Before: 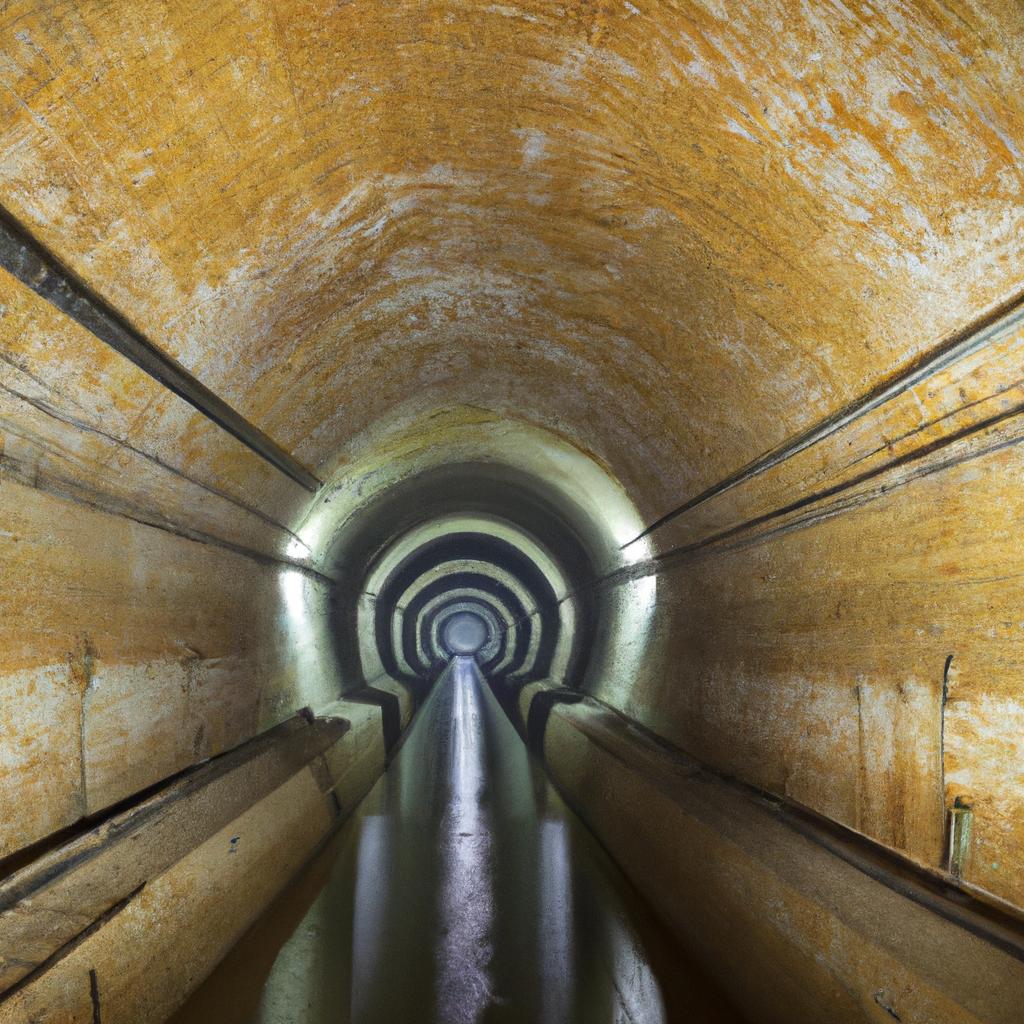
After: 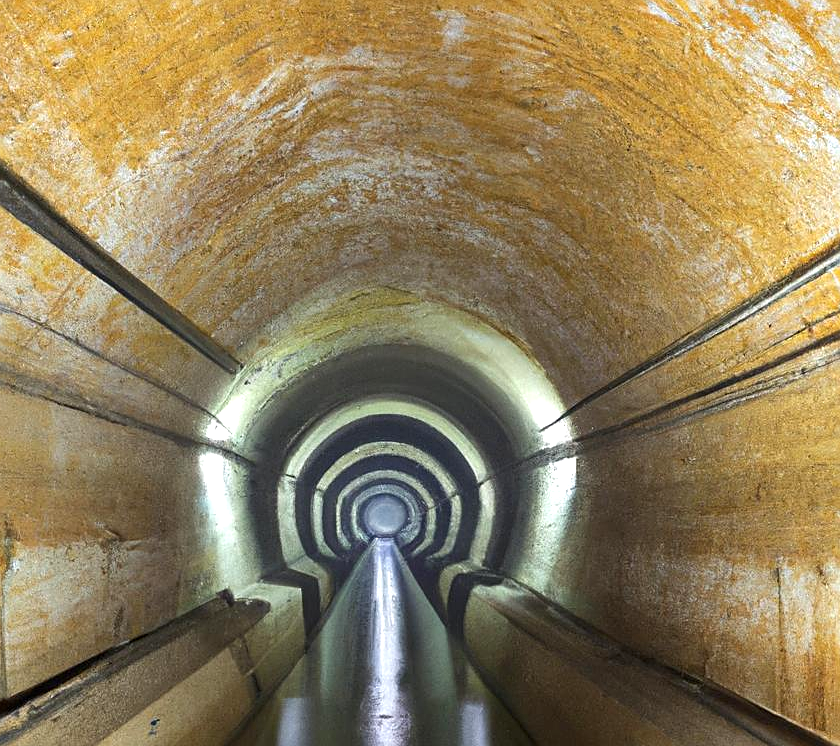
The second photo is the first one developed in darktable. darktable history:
crop: left 7.864%, top 11.595%, right 10.064%, bottom 15.474%
sharpen: on, module defaults
tone equalizer: edges refinement/feathering 500, mask exposure compensation -1.57 EV, preserve details no
exposure: black level correction 0.001, exposure 0.499 EV, compensate exposure bias true, compensate highlight preservation false
